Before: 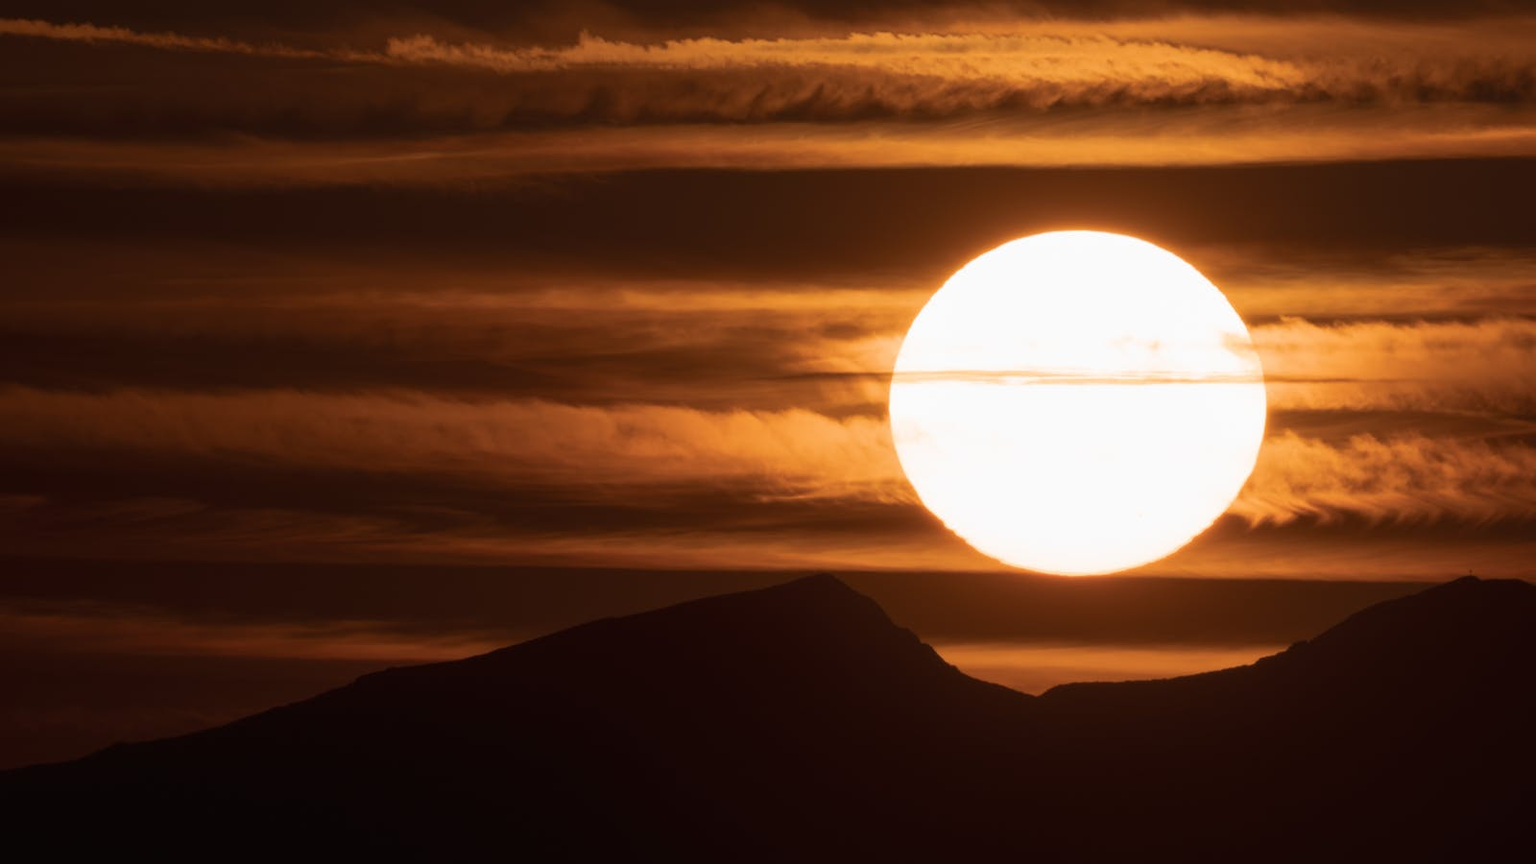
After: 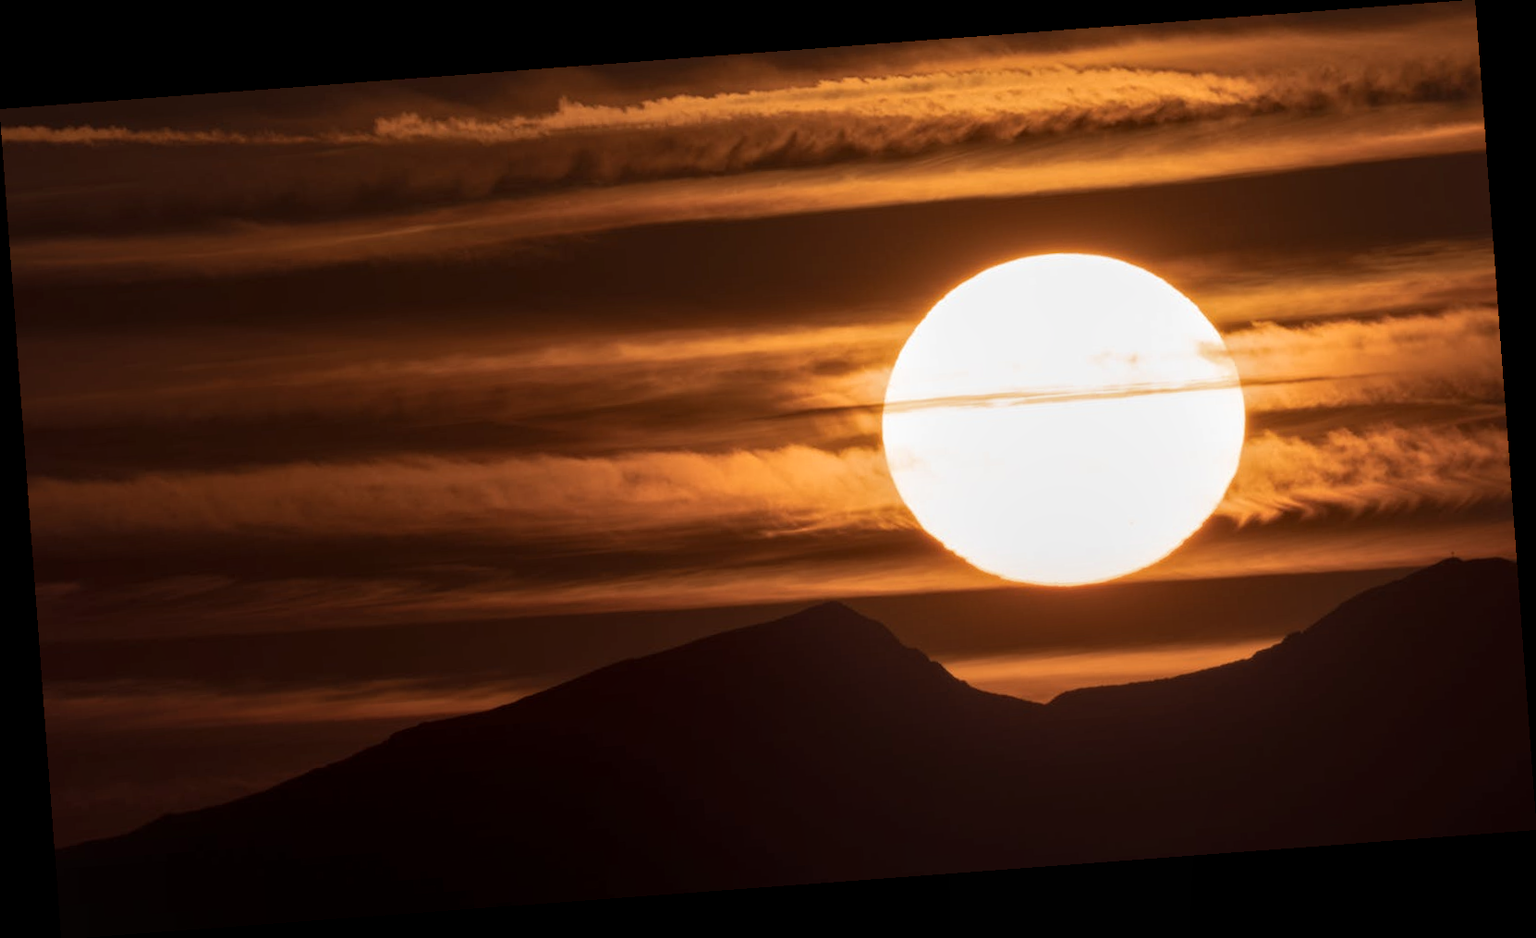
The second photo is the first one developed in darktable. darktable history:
rotate and perspective: rotation -4.25°, automatic cropping off
local contrast: on, module defaults
